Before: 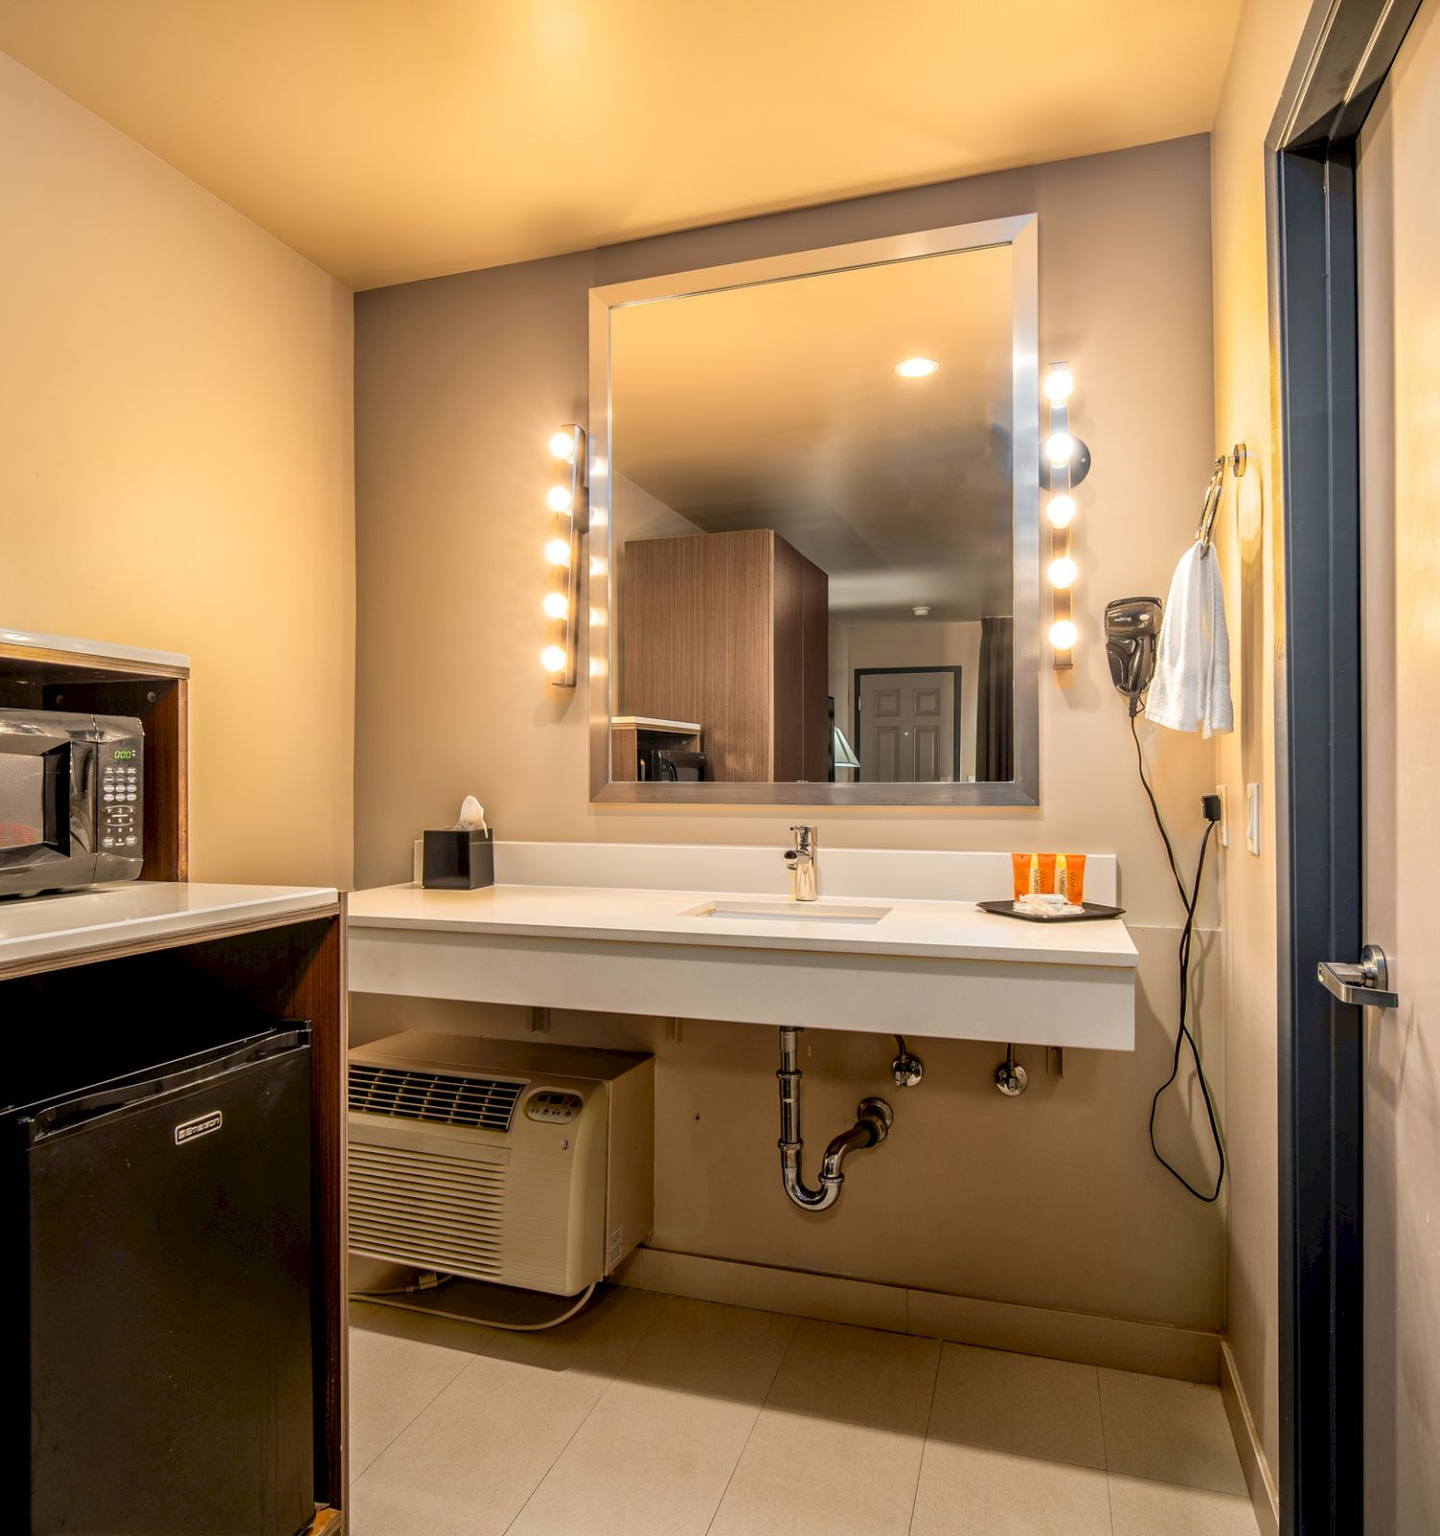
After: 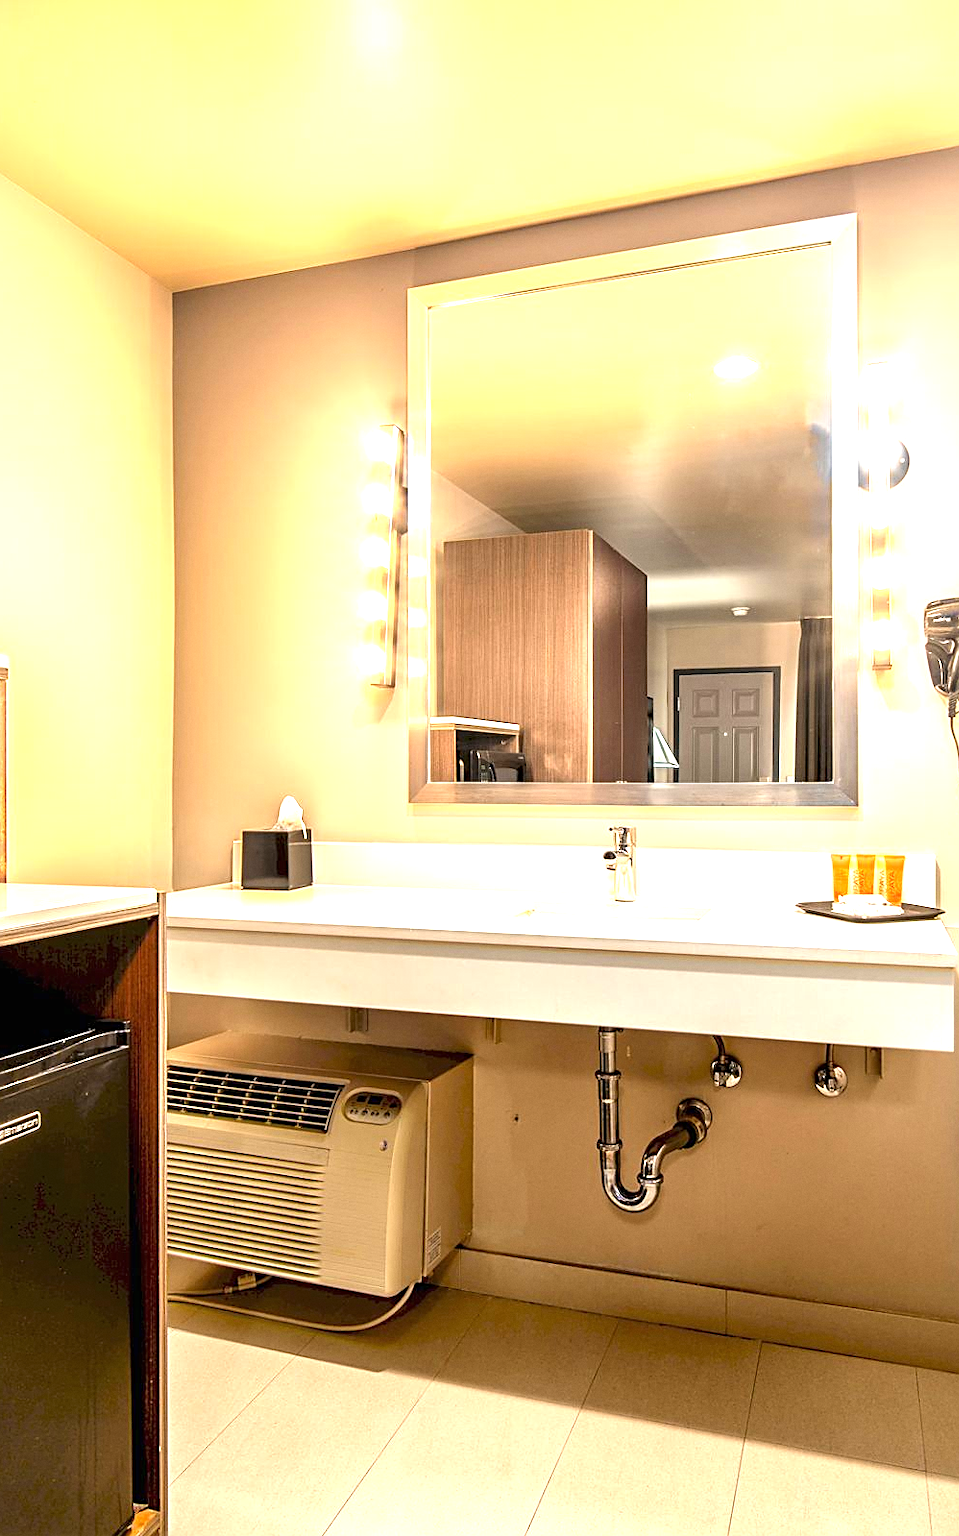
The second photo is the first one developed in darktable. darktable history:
crop and rotate: left 12.648%, right 20.685%
grain: coarseness 0.09 ISO, strength 10%
exposure: black level correction 0, exposure 1.45 EV, compensate exposure bias true, compensate highlight preservation false
sharpen: on, module defaults
